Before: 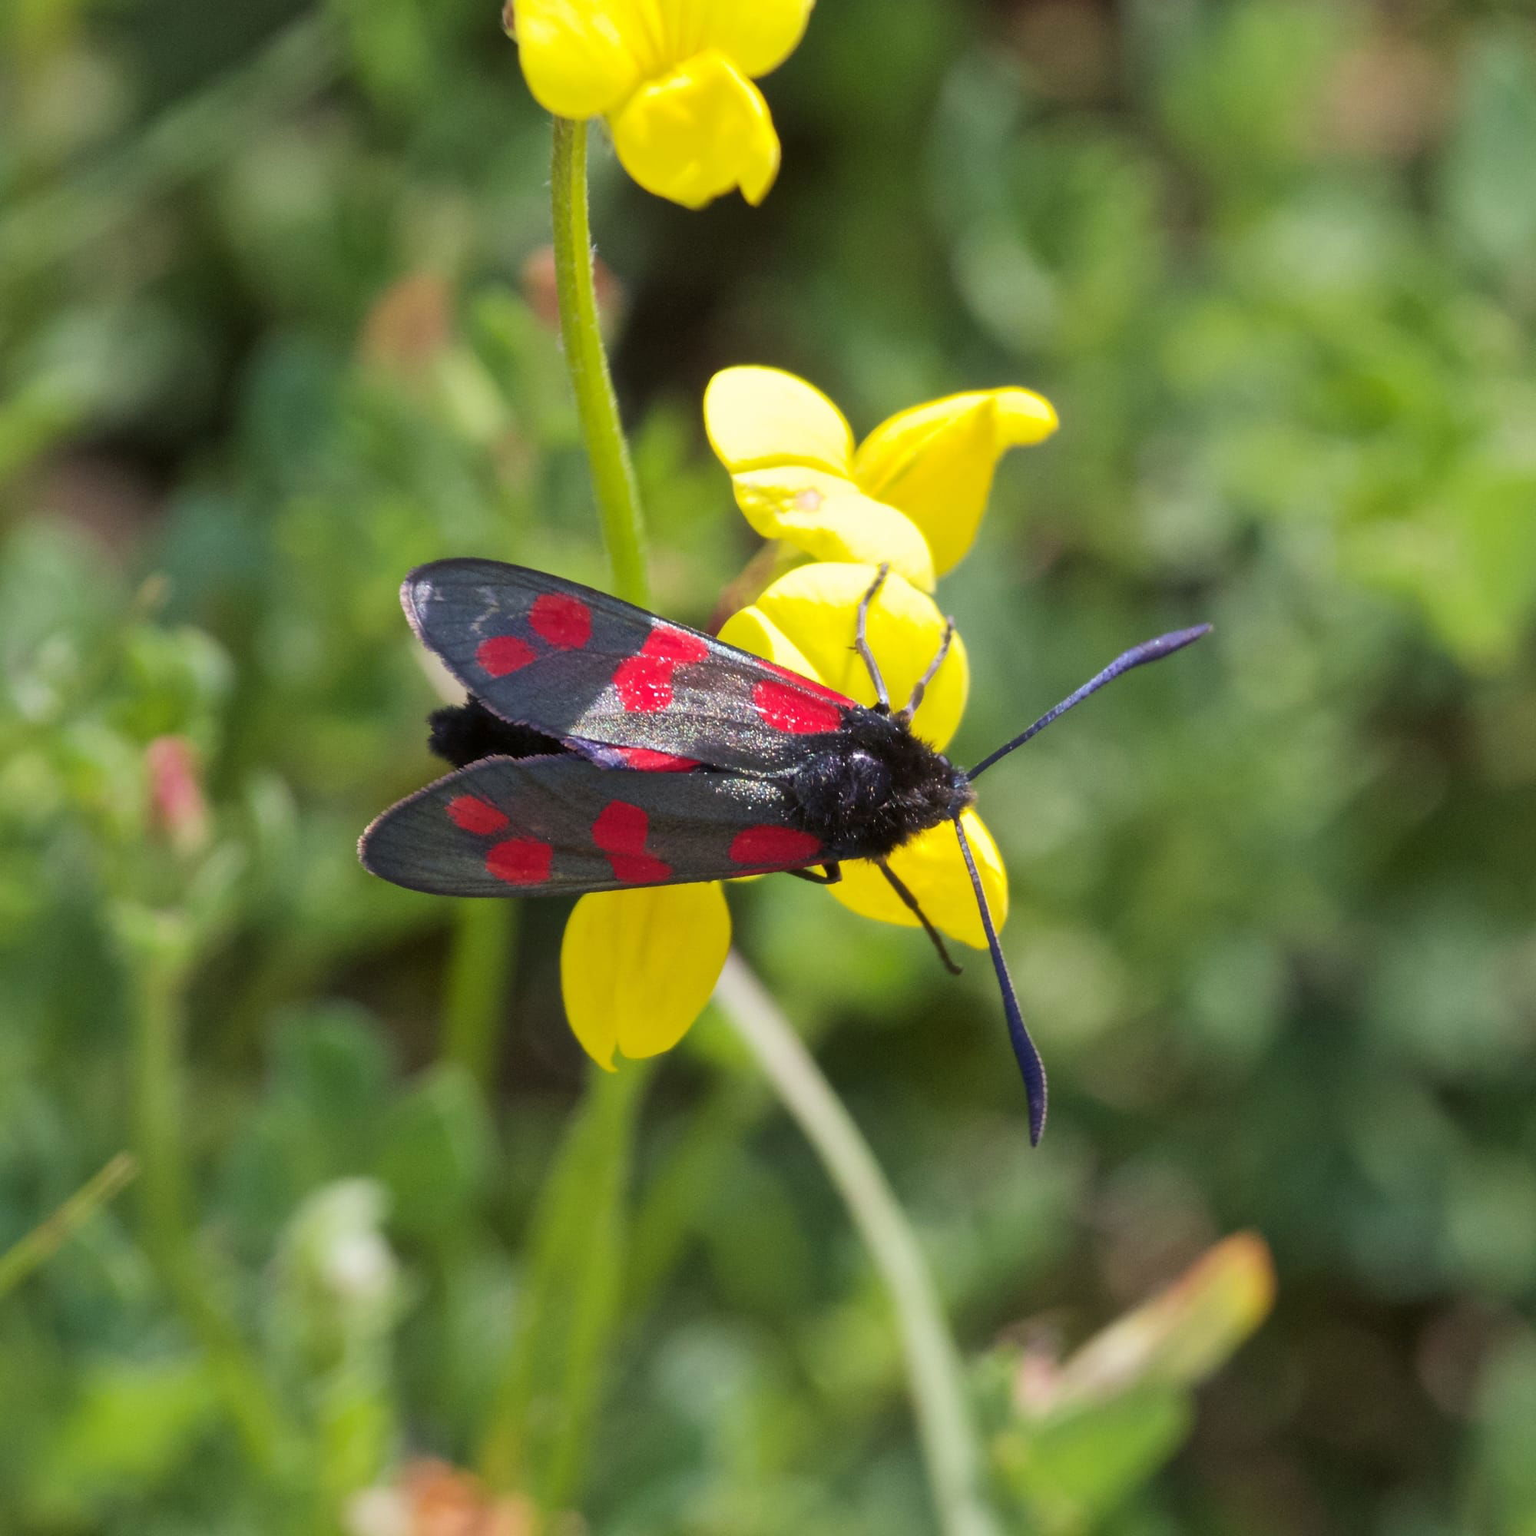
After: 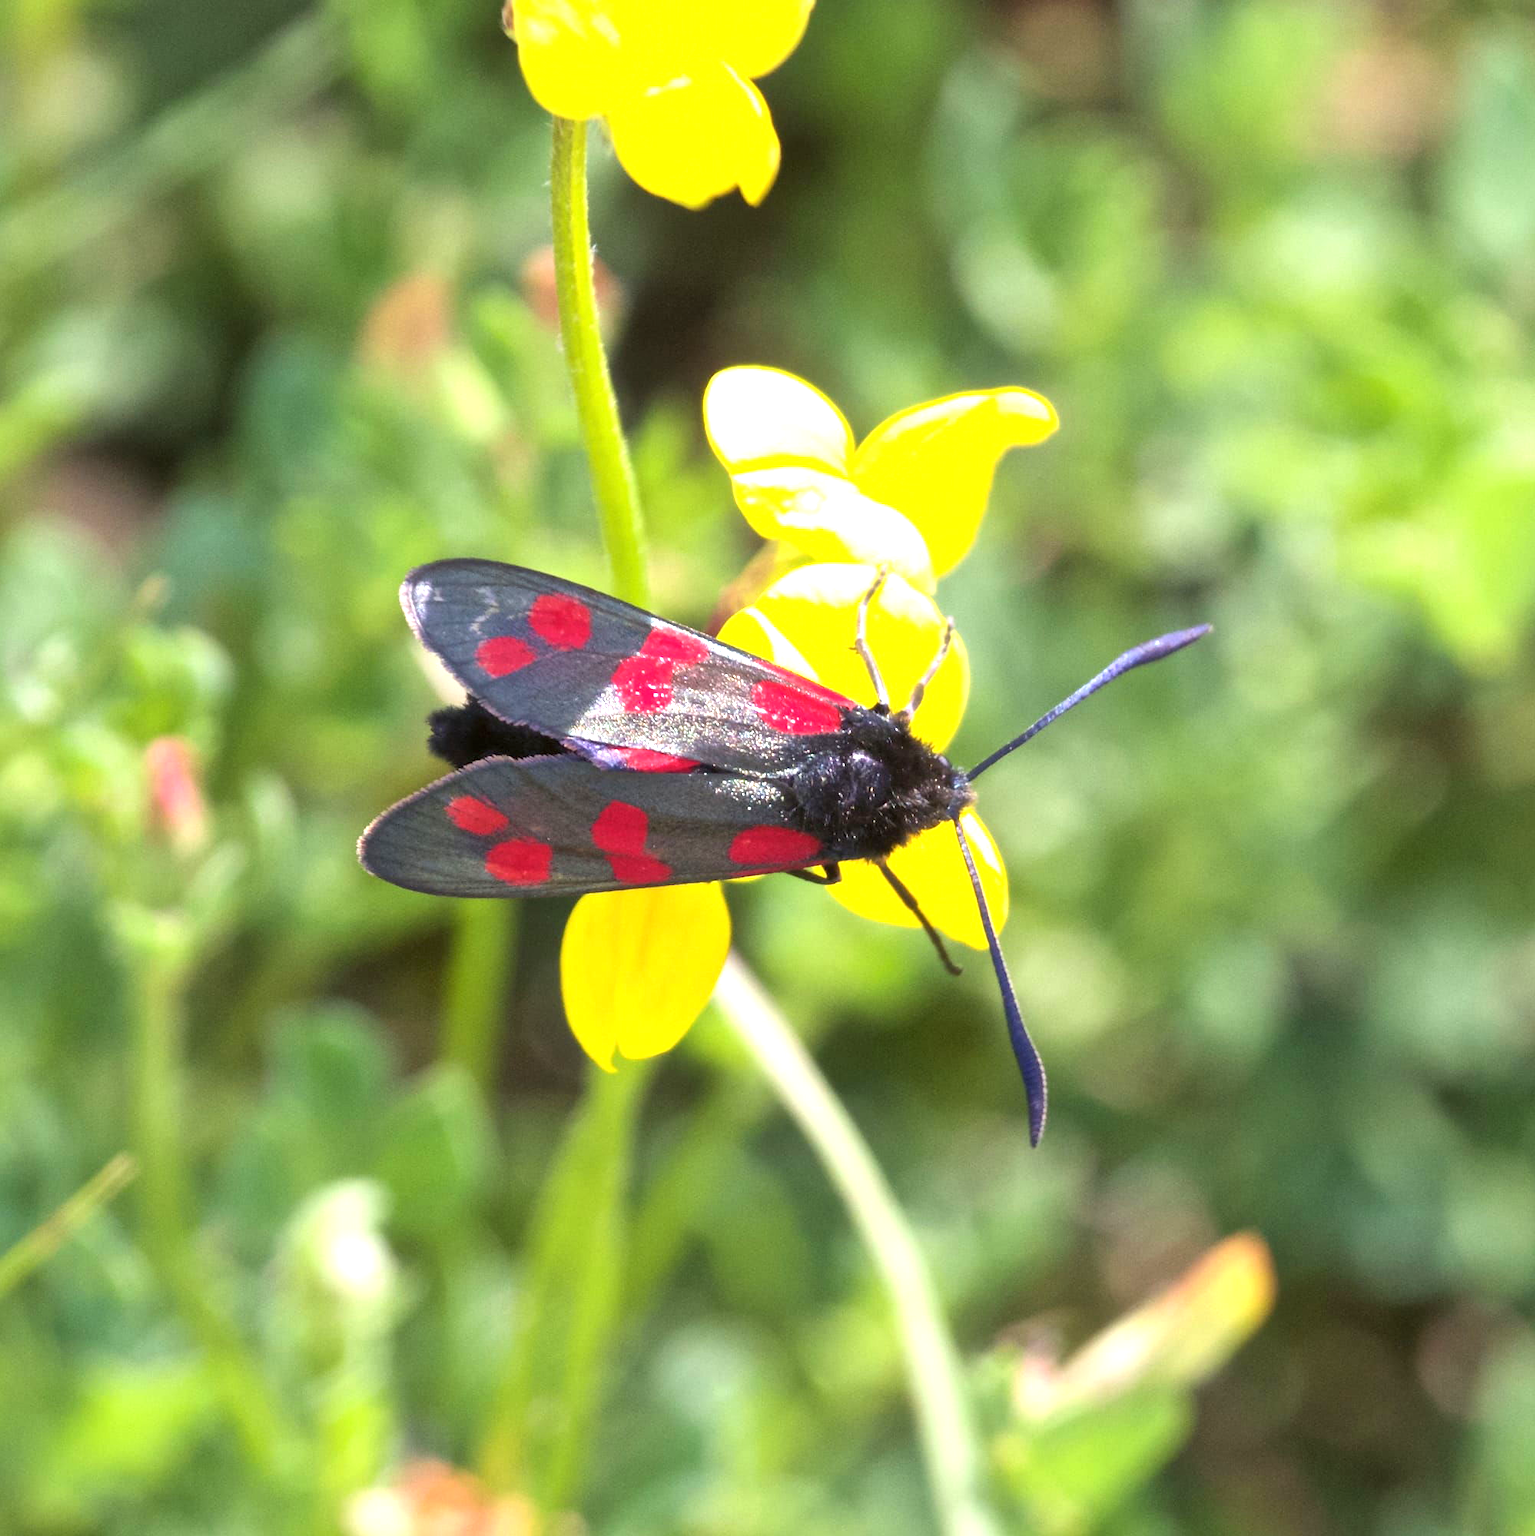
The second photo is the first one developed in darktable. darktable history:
crop and rotate: left 0.09%, bottom 0.002%
exposure: black level correction 0, exposure 1.107 EV, compensate highlight preservation false
